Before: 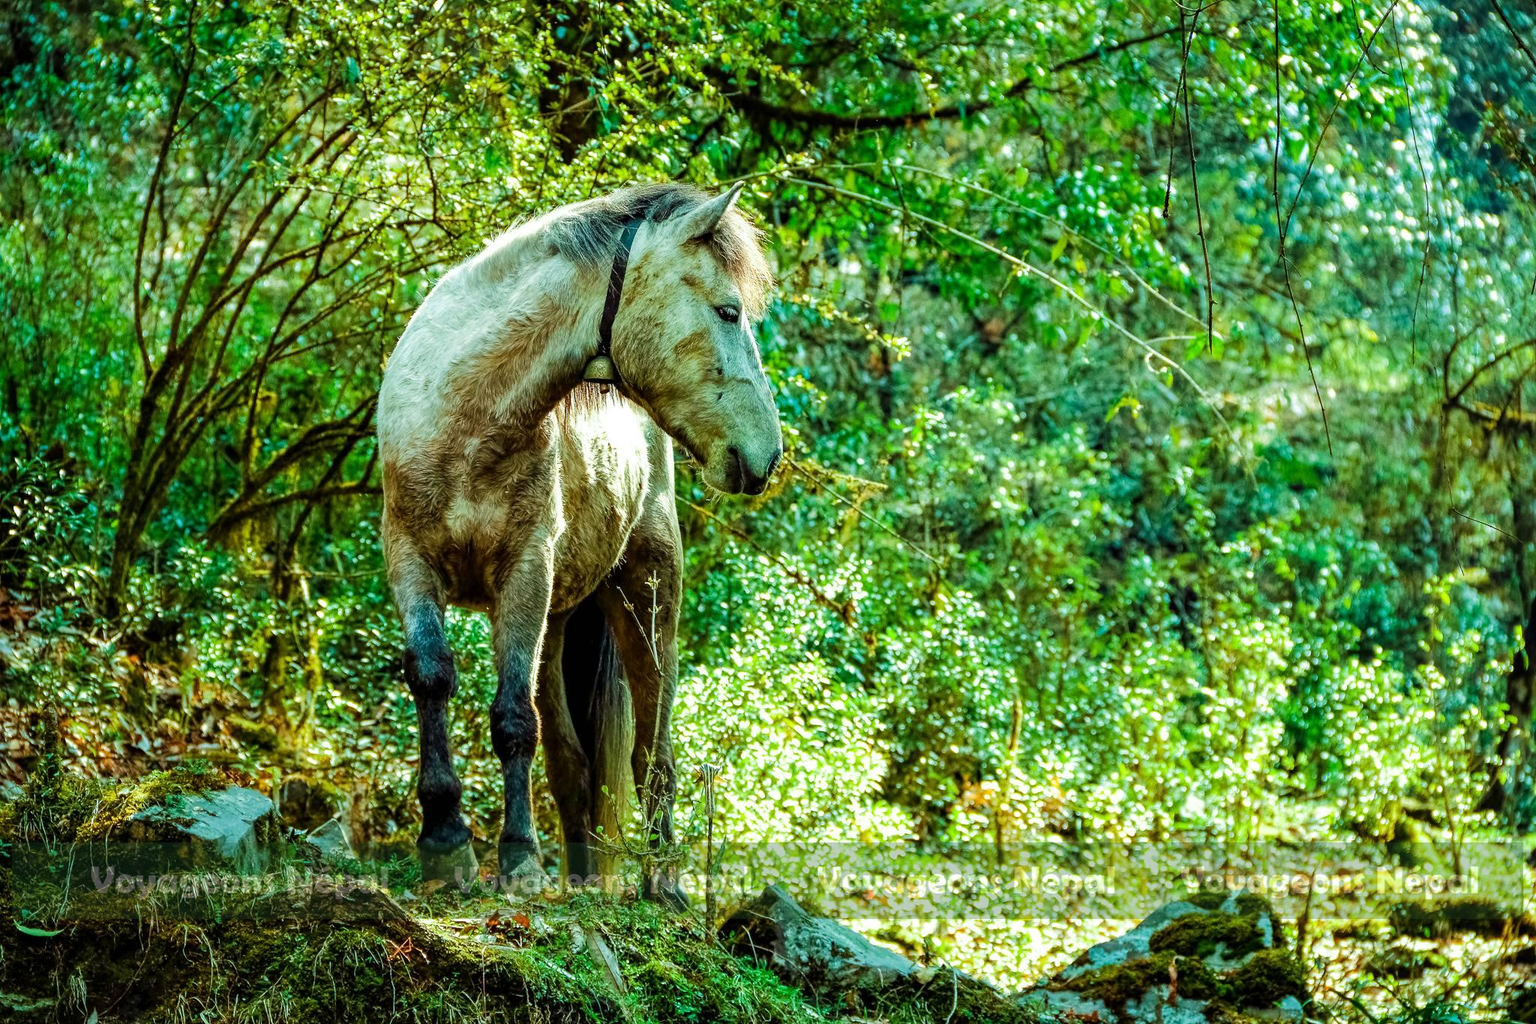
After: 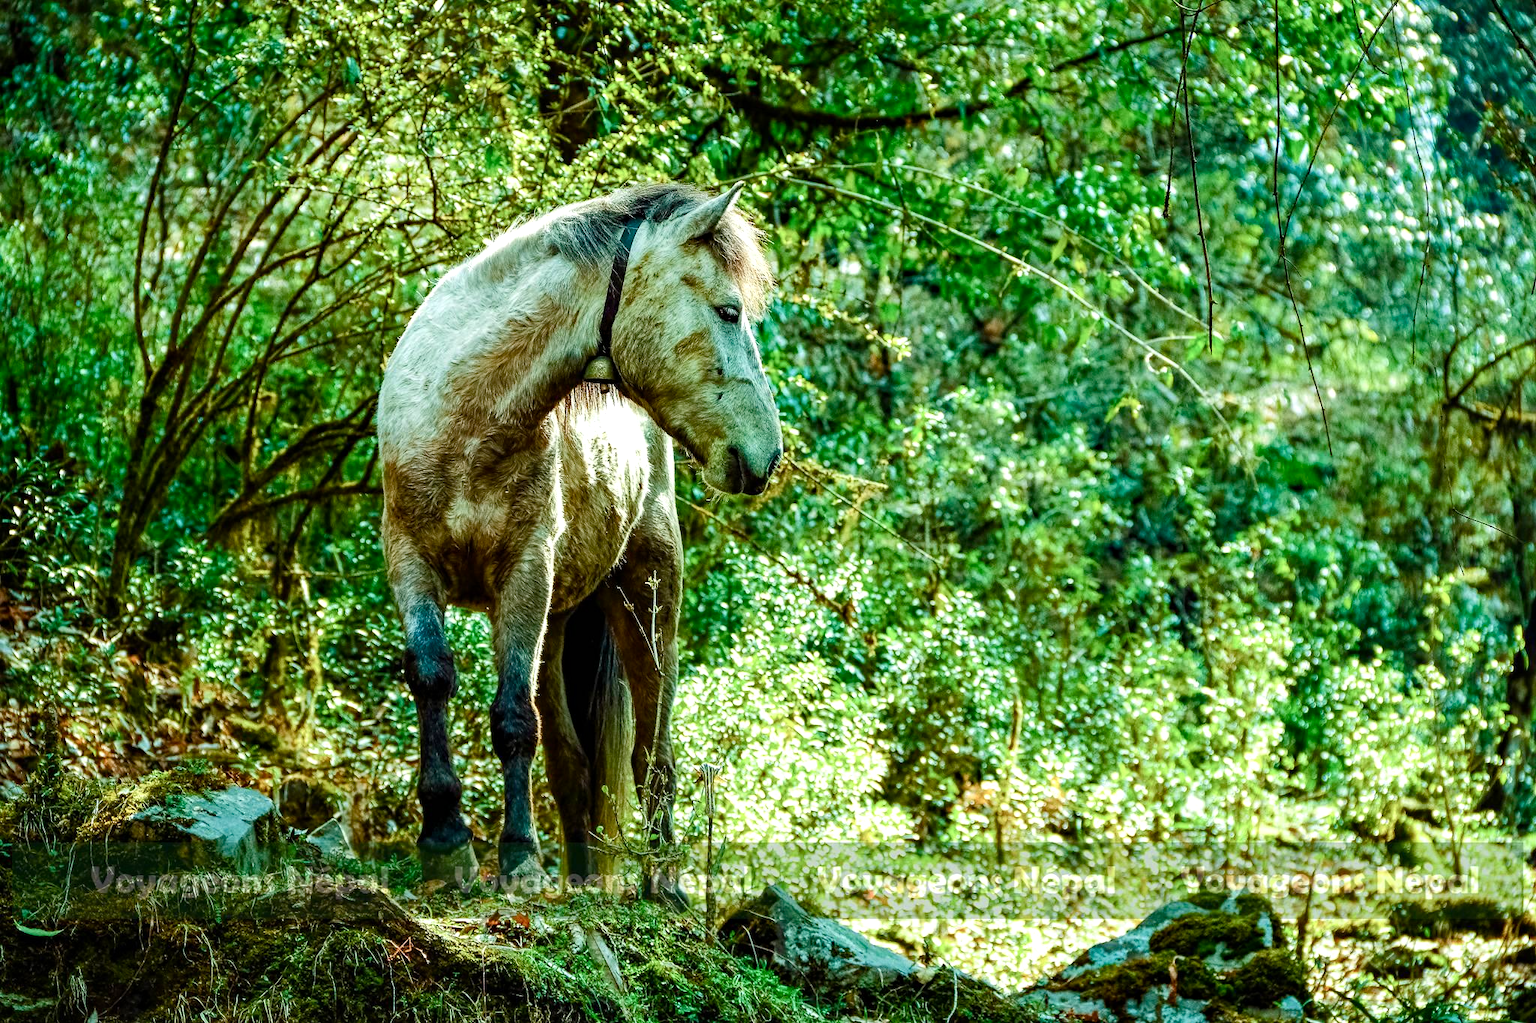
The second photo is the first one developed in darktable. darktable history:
contrast brightness saturation: contrast 0.085, saturation 0.016
color balance rgb: perceptual saturation grading › global saturation 0.318%, perceptual saturation grading › highlights -32.788%, perceptual saturation grading › mid-tones 6.056%, perceptual saturation grading › shadows 18.316%, perceptual brilliance grading › highlights 4.513%, perceptual brilliance grading › shadows -10.346%, global vibrance 20%
levels: mode automatic, levels [0.055, 0.477, 0.9]
haze removal: compatibility mode true
